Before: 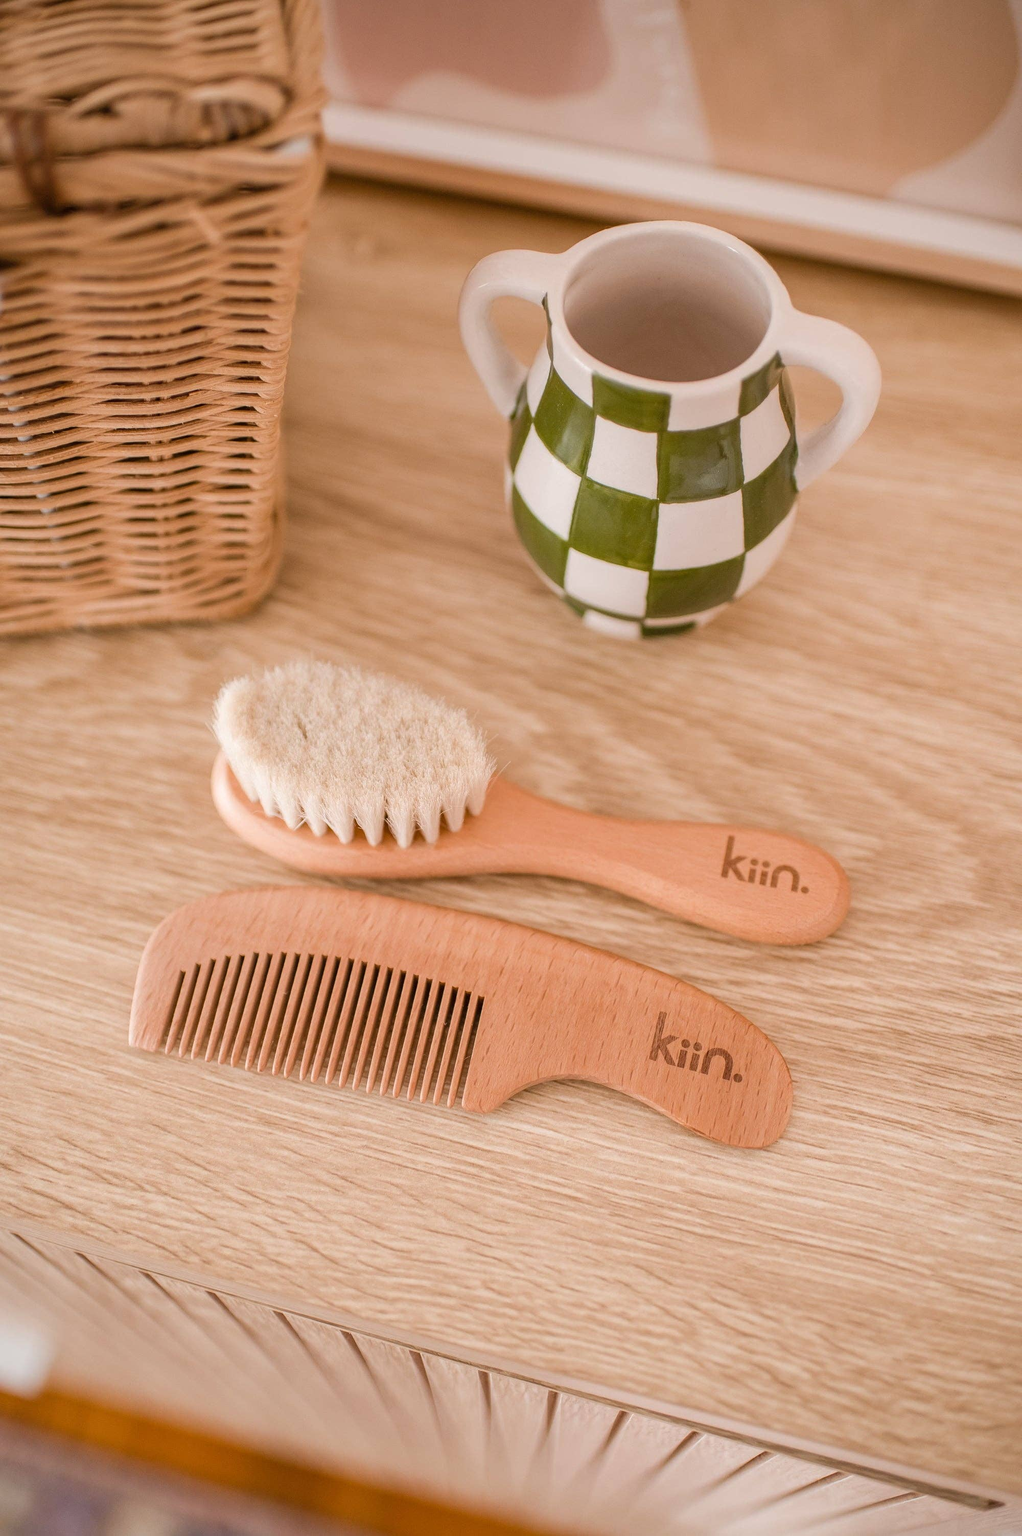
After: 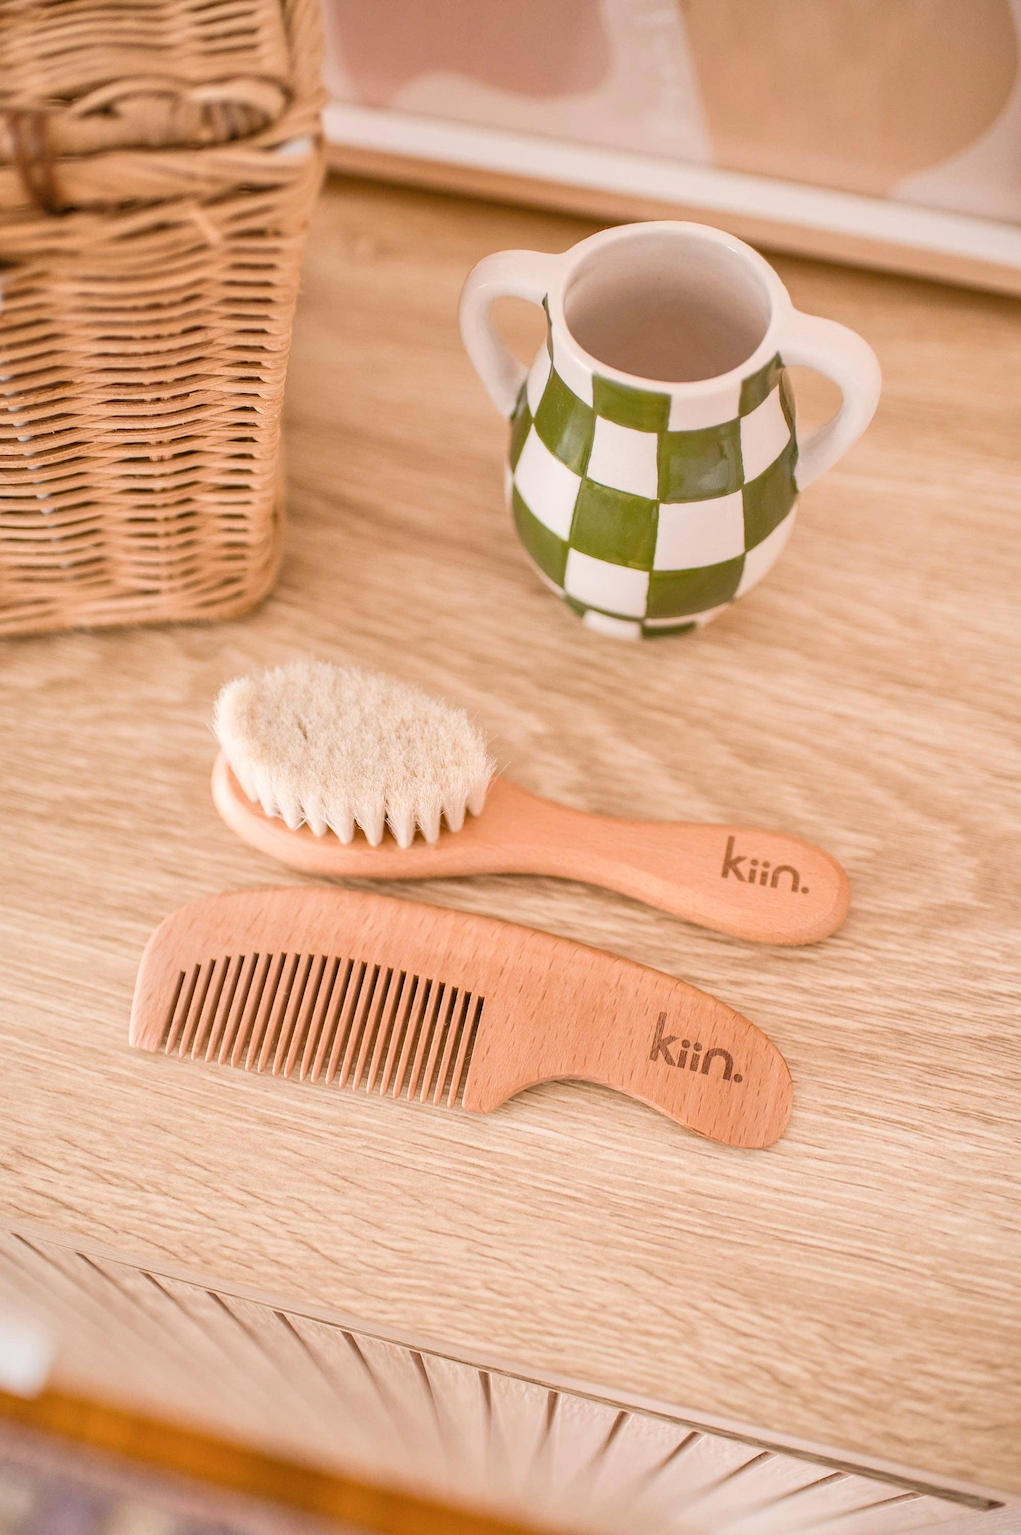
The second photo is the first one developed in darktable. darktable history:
contrast brightness saturation: contrast 0.15, brightness 0.045
tone equalizer: -7 EV 0.159 EV, -6 EV 0.629 EV, -5 EV 1.16 EV, -4 EV 1.33 EV, -3 EV 1.17 EV, -2 EV 0.6 EV, -1 EV 0.165 EV
